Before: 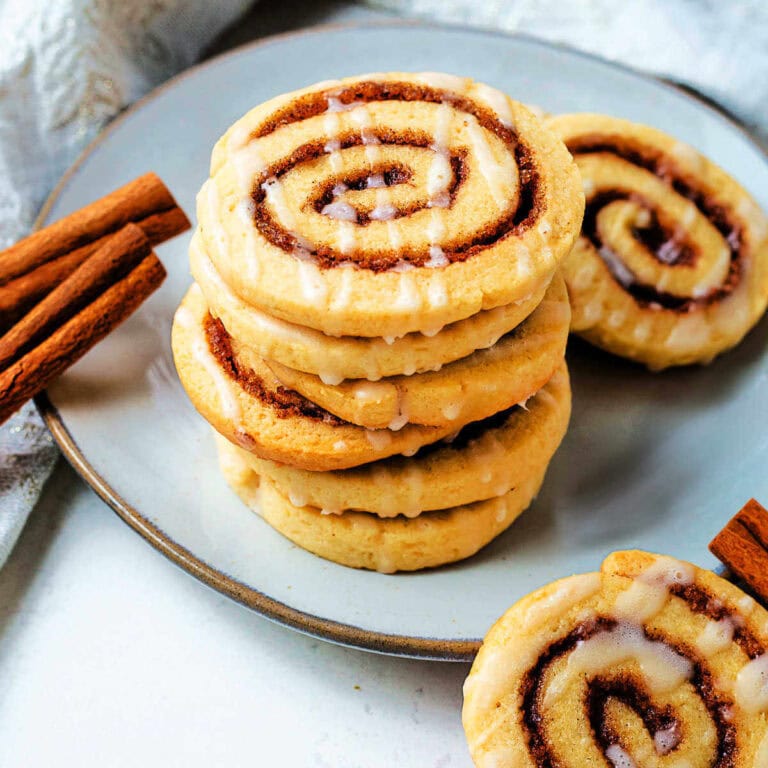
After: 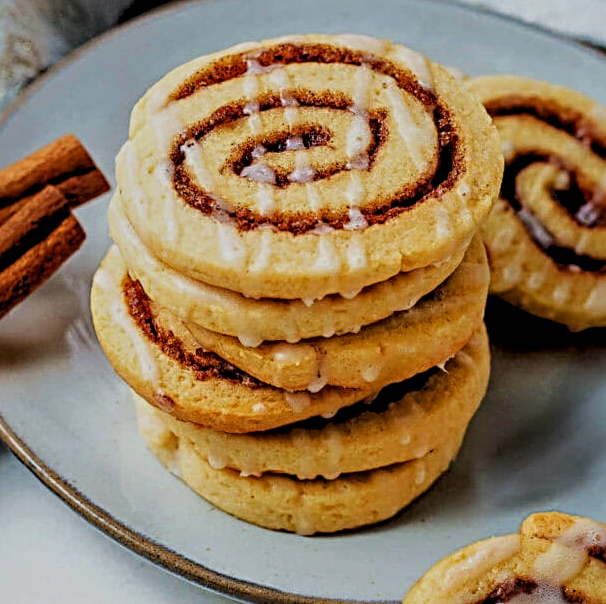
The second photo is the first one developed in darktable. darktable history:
exposure: black level correction 0, exposure -0.688 EV, compensate exposure bias true, compensate highlight preservation false
crop and rotate: left 10.659%, top 4.986%, right 10.398%, bottom 16.253%
local contrast: detail 130%
tone equalizer: -8 EV -1.83 EV, -7 EV -1.19 EV, -6 EV -1.61 EV, mask exposure compensation -0.486 EV
sharpen: radius 3.999
